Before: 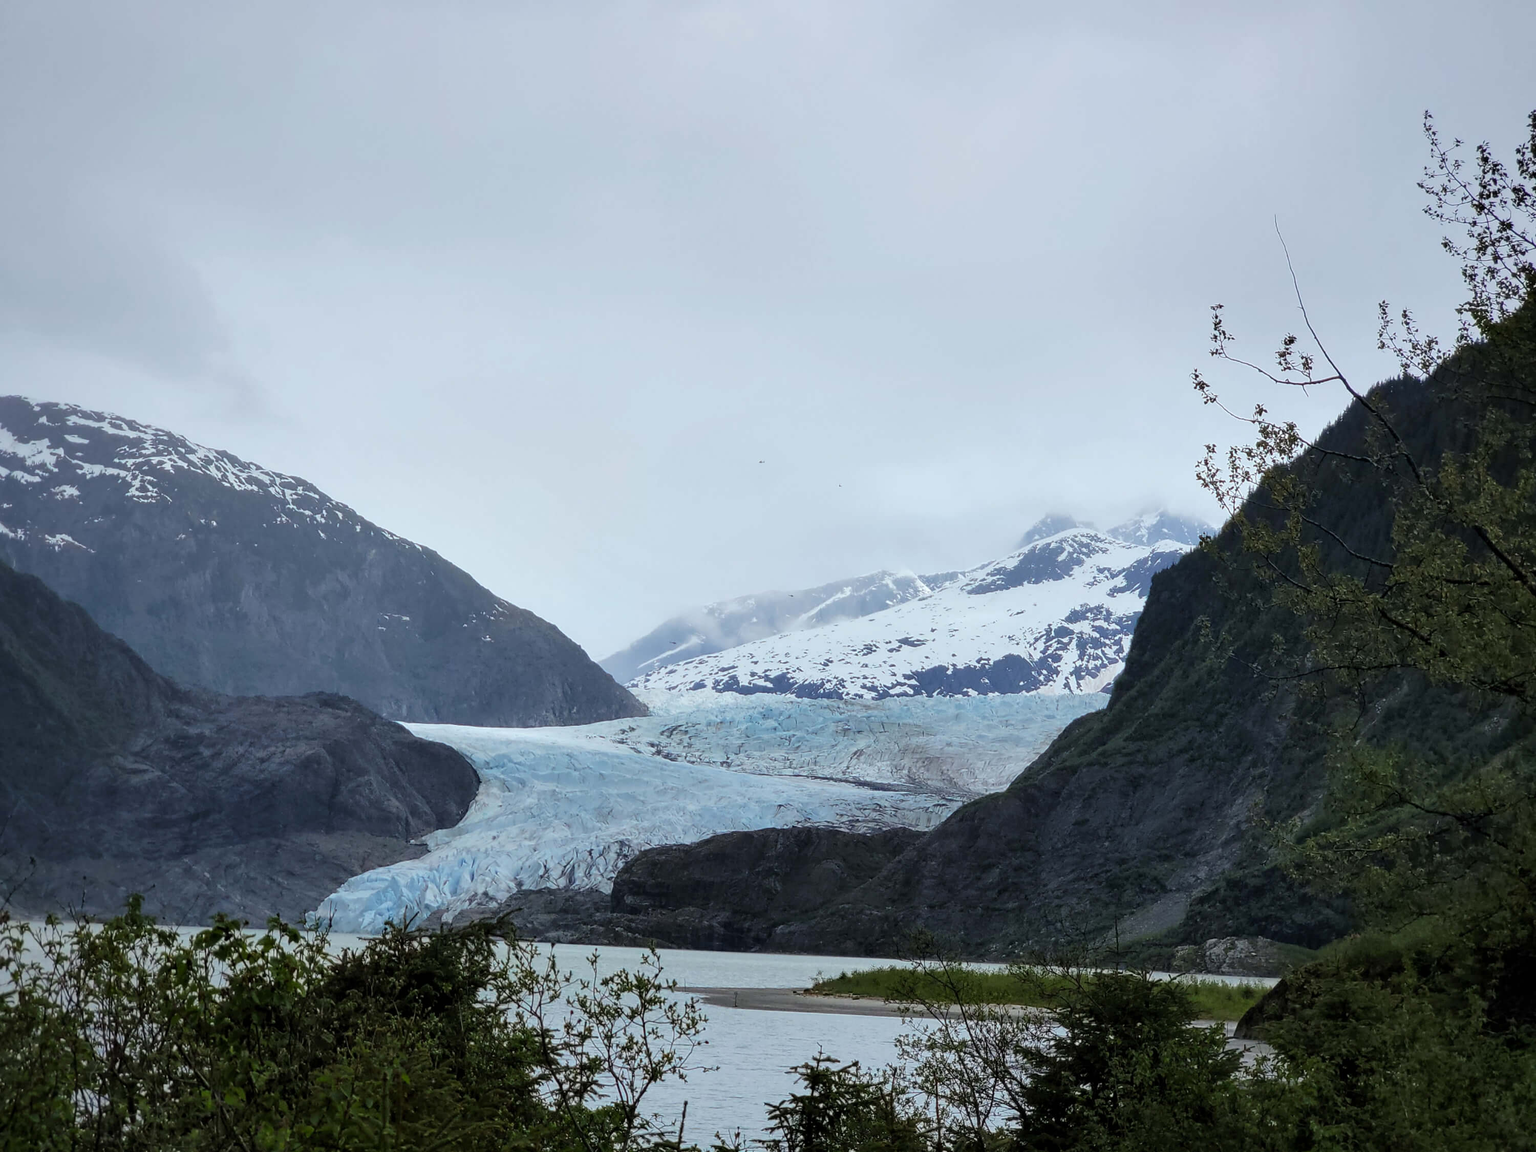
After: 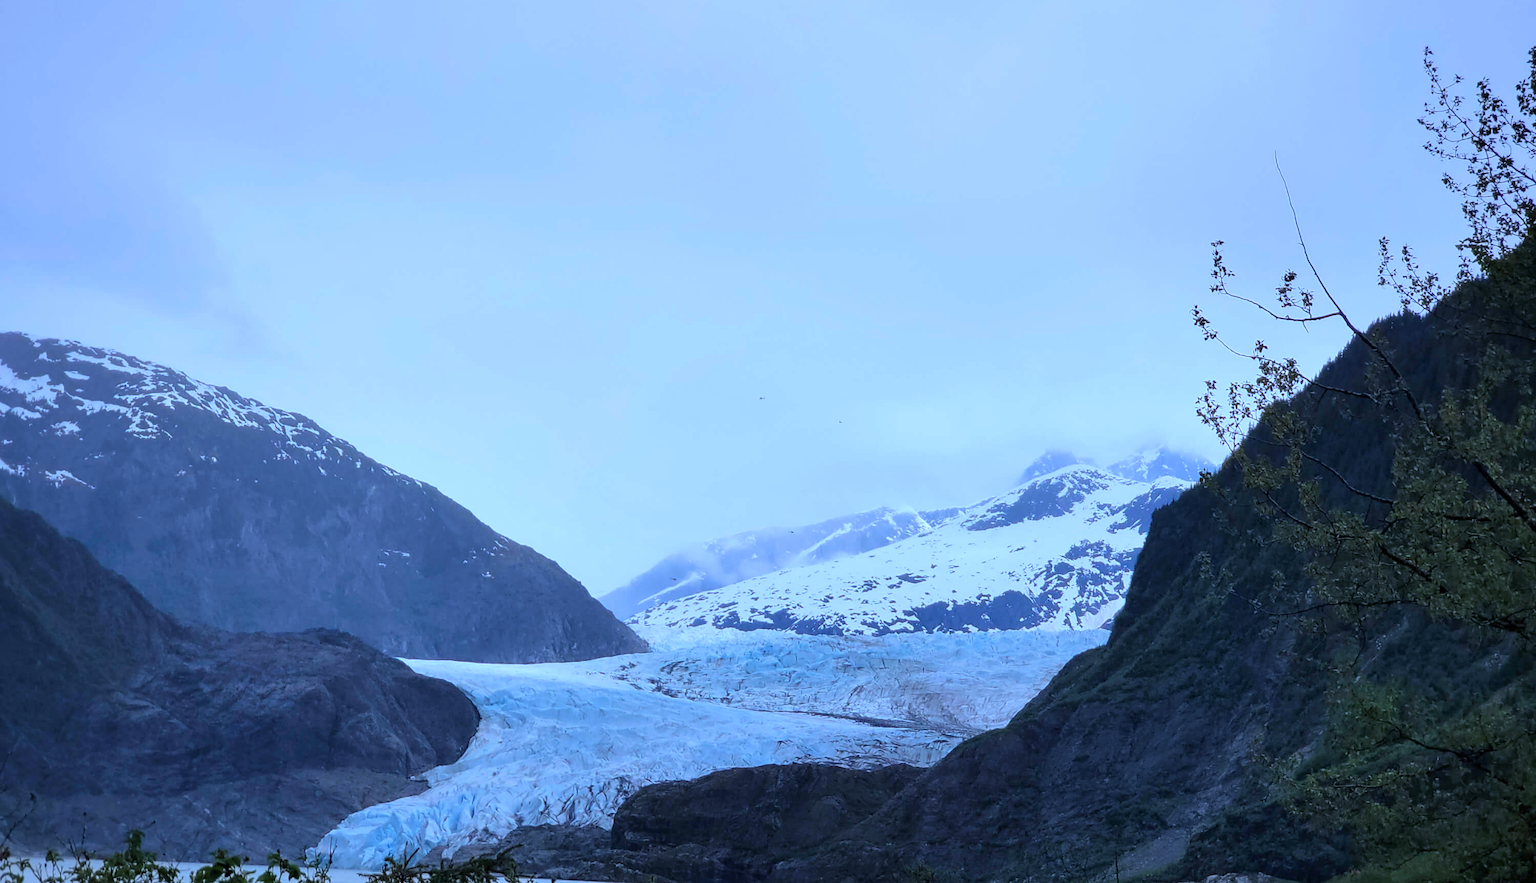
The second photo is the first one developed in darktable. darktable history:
crop: top 5.597%, bottom 17.692%
color calibration: illuminant as shot in camera, adaptation linear Bradford (ICC v4), x 0.404, y 0.405, temperature 3524.91 K
